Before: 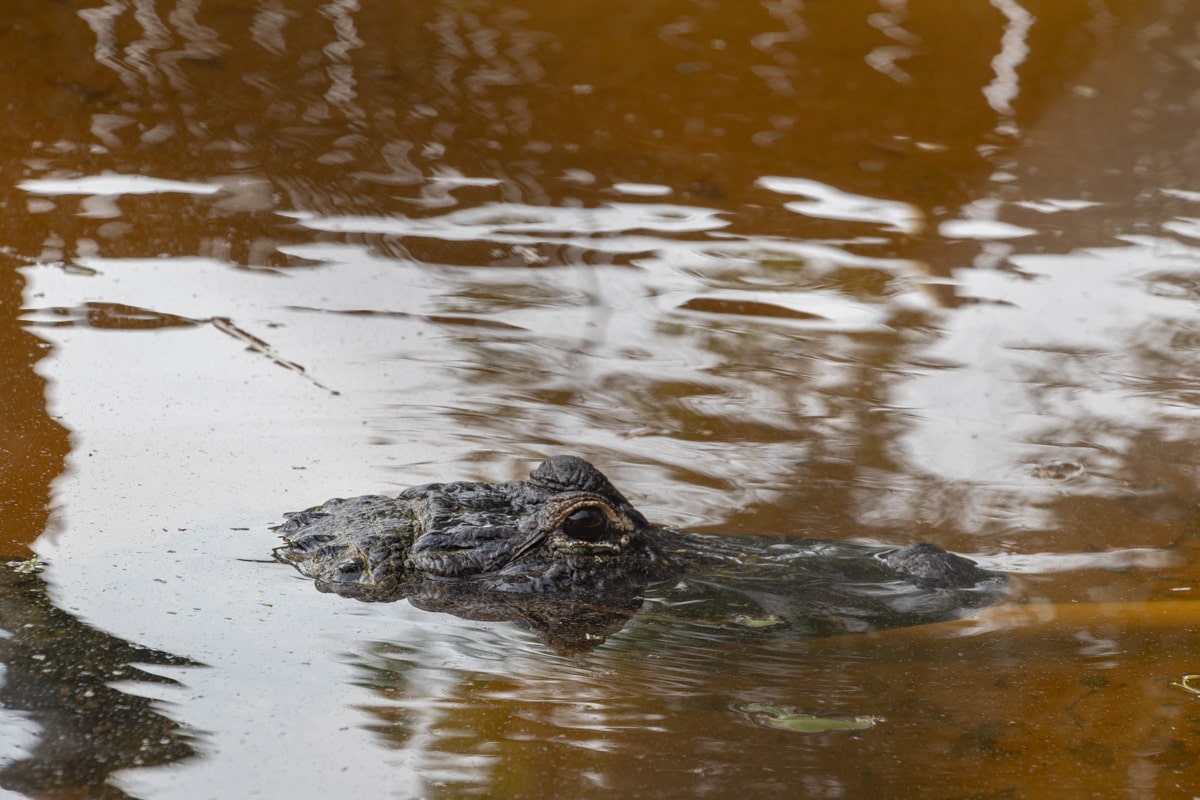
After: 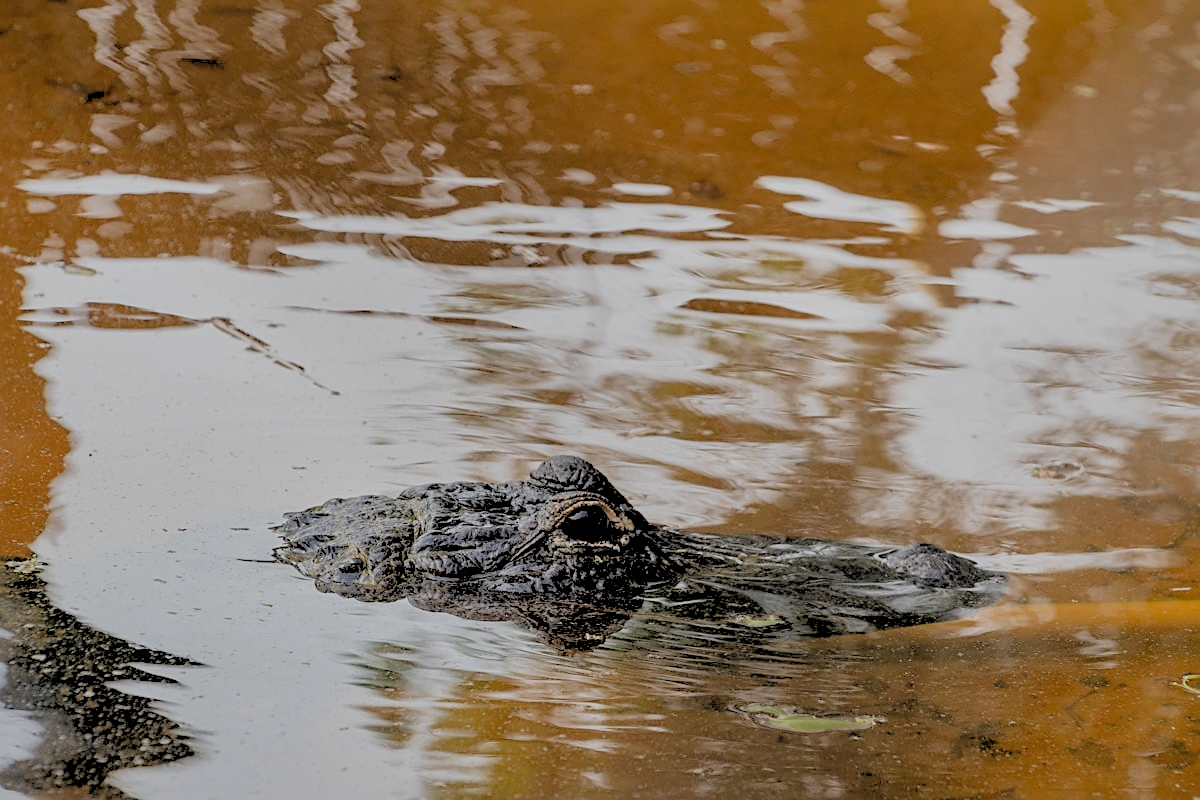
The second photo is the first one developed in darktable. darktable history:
sharpen: on, module defaults
shadows and highlights: highlights -60
rgb levels: levels [[0.027, 0.429, 0.996], [0, 0.5, 1], [0, 0.5, 1]]
filmic rgb: black relative exposure -7.92 EV, white relative exposure 4.13 EV, threshold 3 EV, hardness 4.02, latitude 51.22%, contrast 1.013, shadows ↔ highlights balance 5.35%, color science v5 (2021), contrast in shadows safe, contrast in highlights safe, enable highlight reconstruction true
